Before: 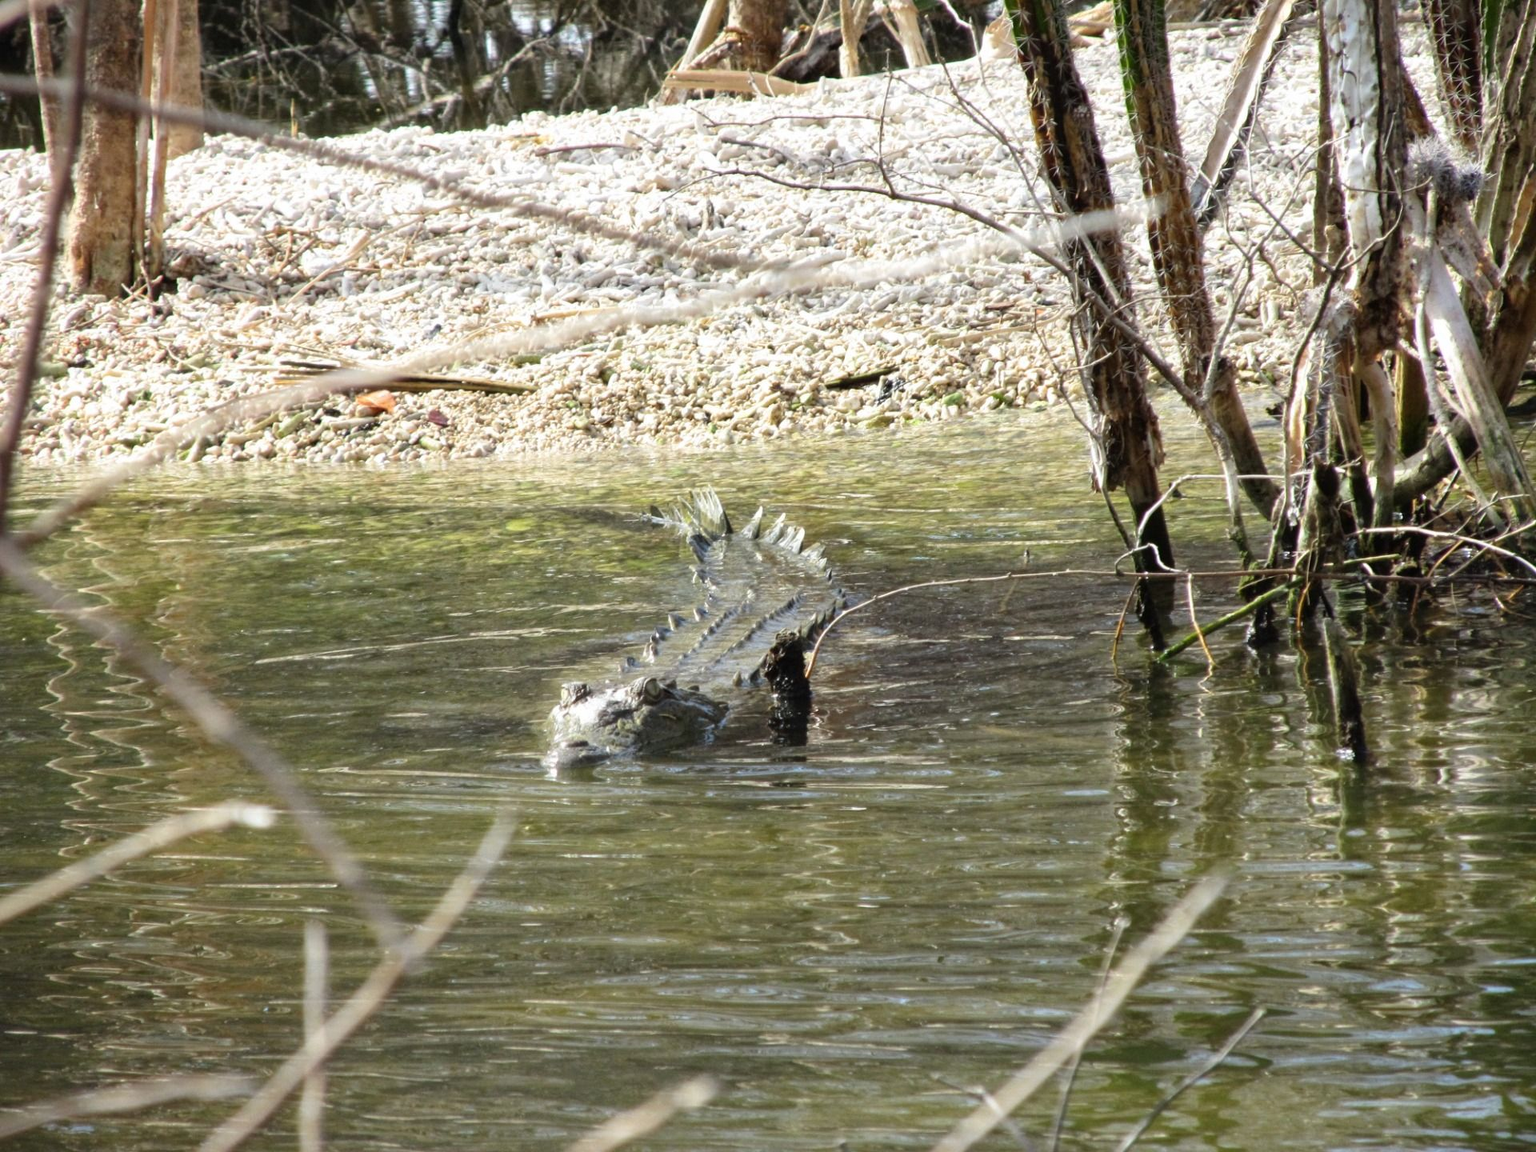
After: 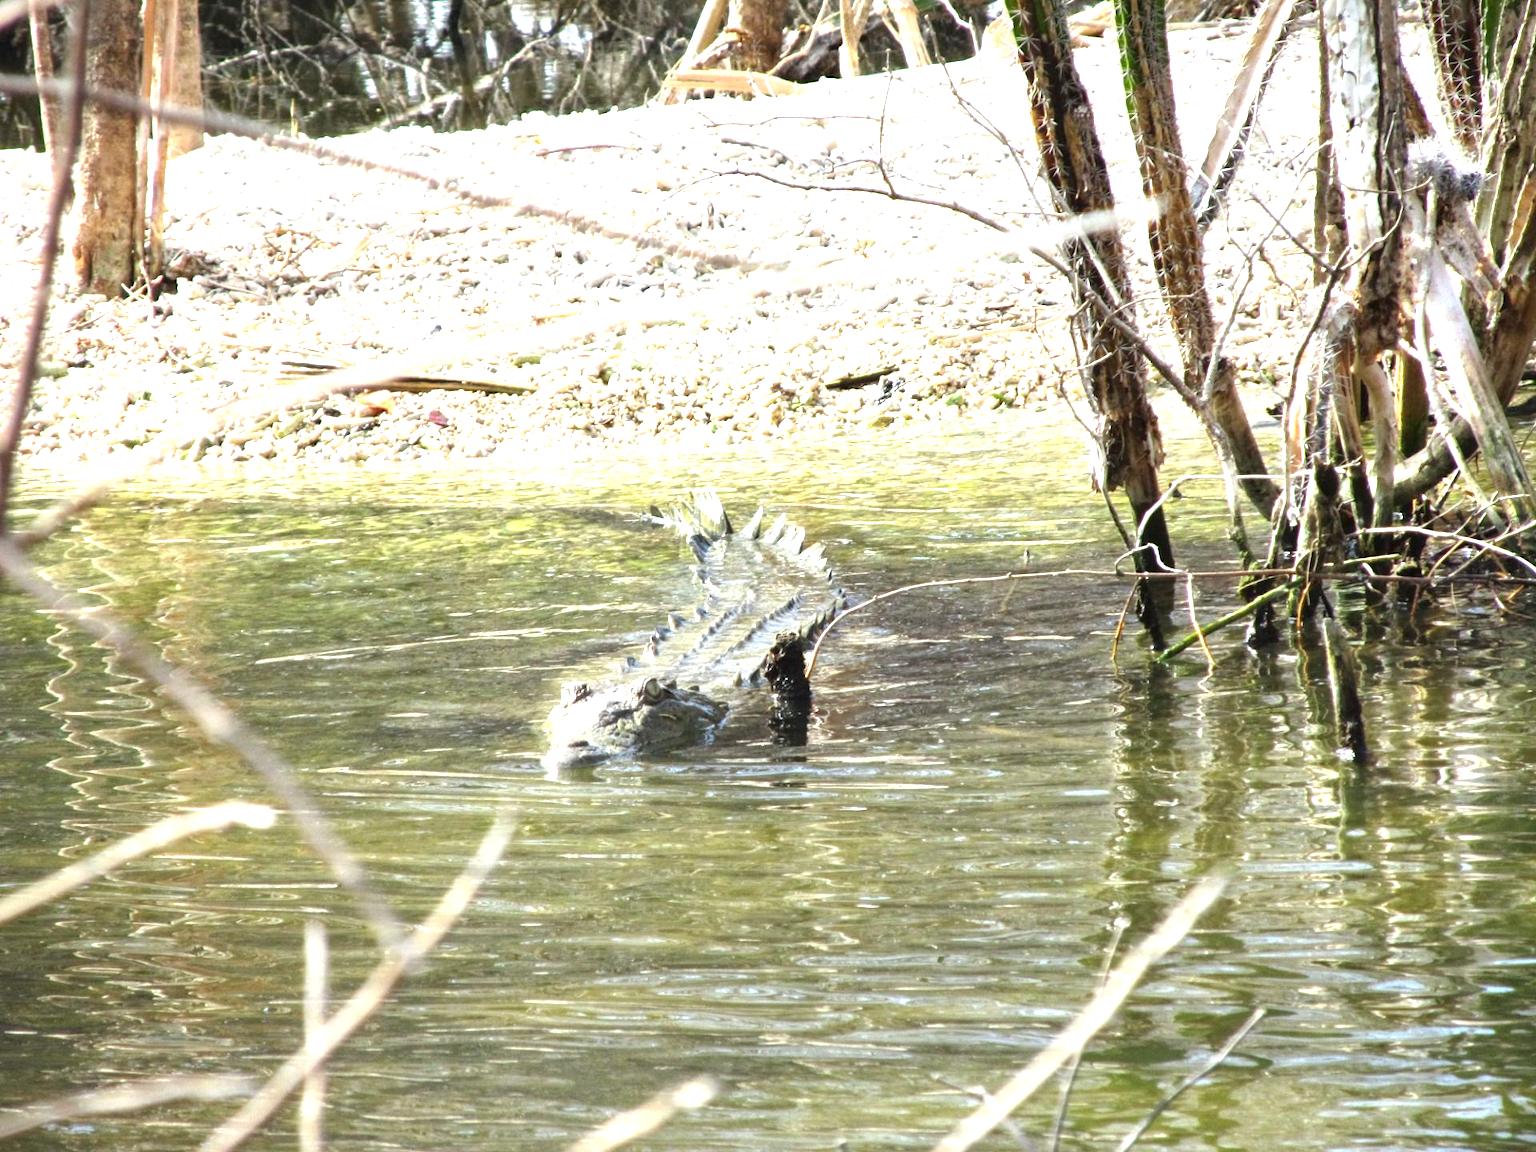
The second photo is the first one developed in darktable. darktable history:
white balance: red 0.986, blue 1.01
exposure: exposure 1.223 EV, compensate highlight preservation false
